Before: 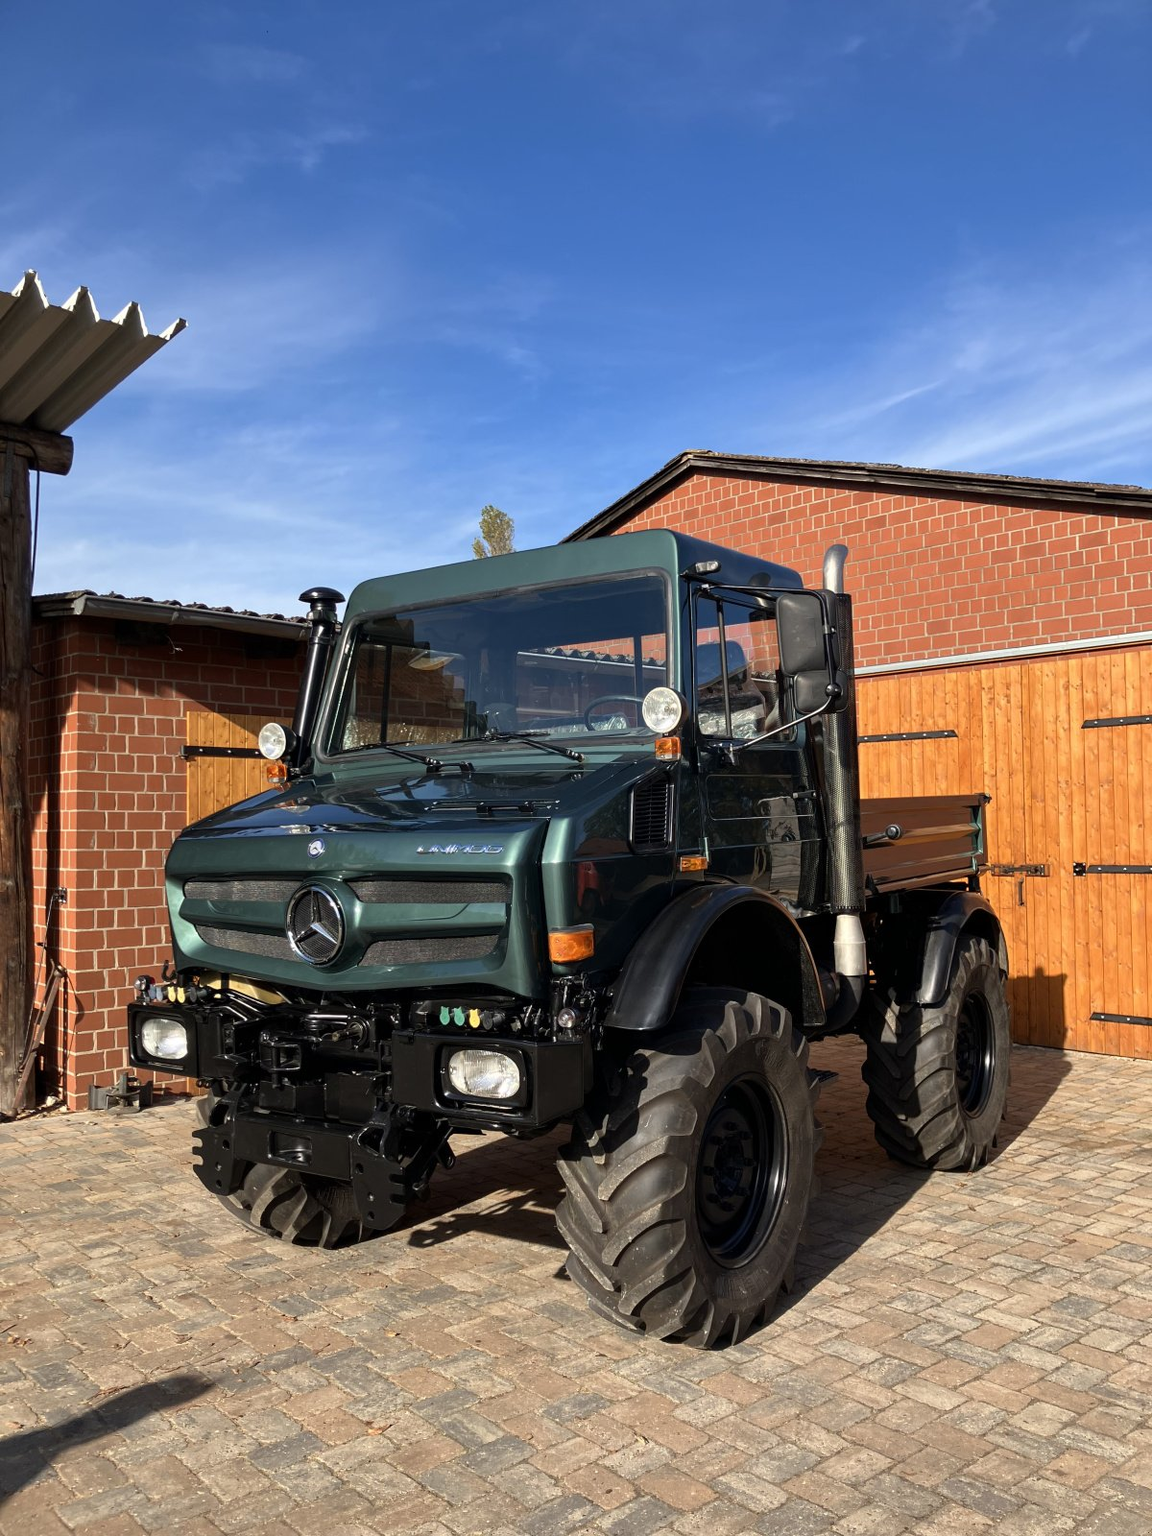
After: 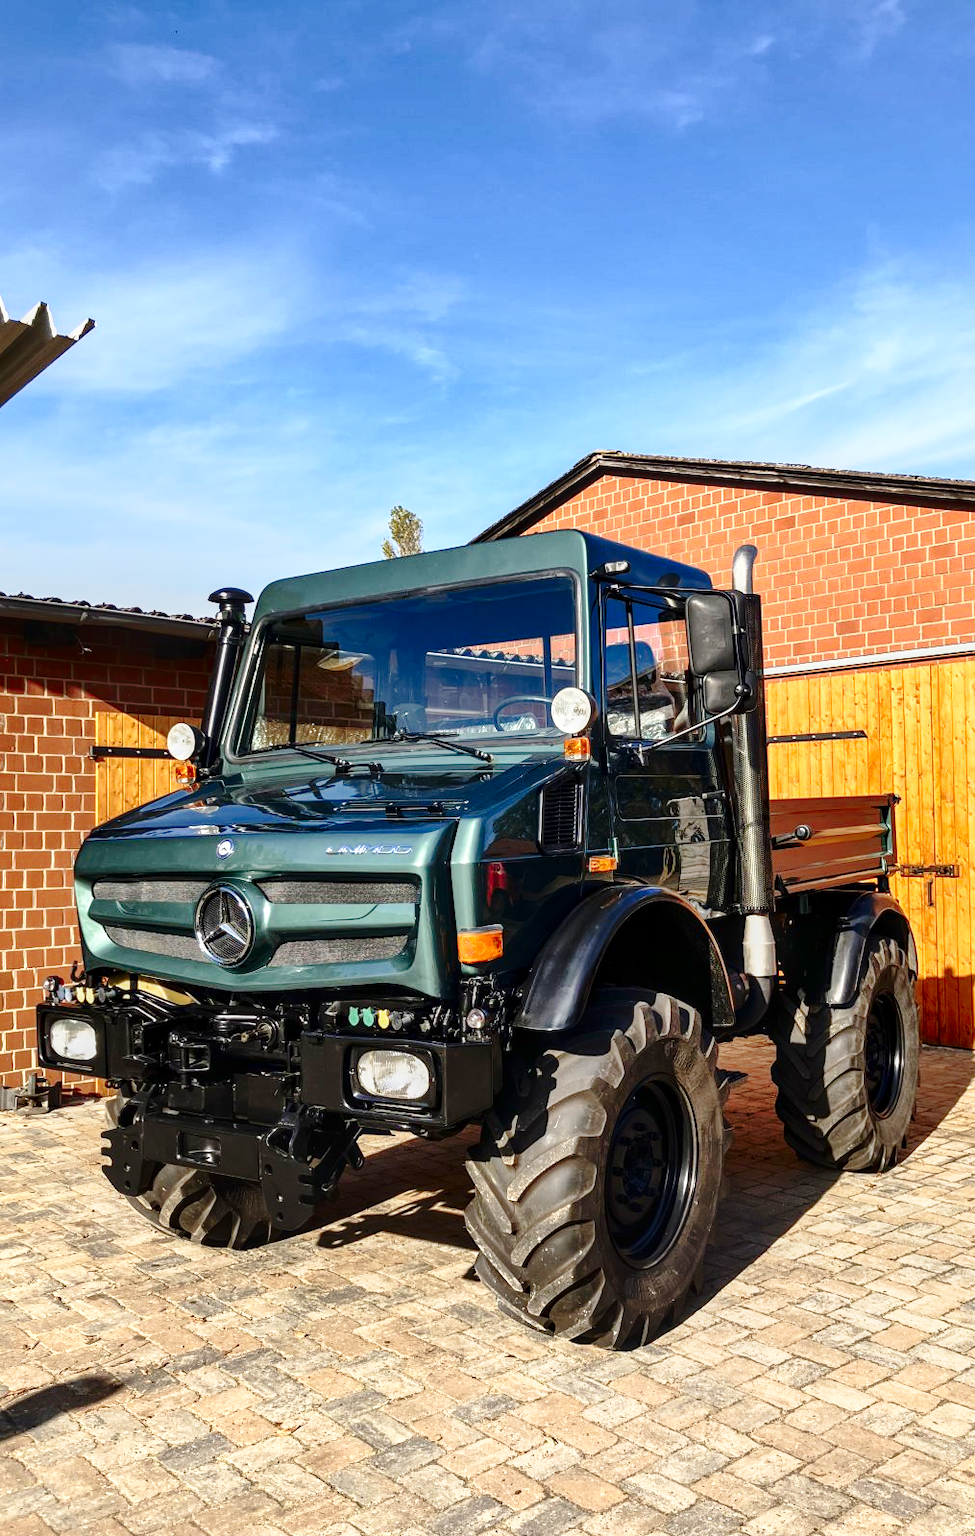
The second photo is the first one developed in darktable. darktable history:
exposure: exposure -0.04 EV, compensate exposure bias true, compensate highlight preservation false
local contrast: detail 130%
contrast brightness saturation: contrast 0.297
shadows and highlights: on, module defaults
crop: left 7.982%, right 7.402%
base curve: curves: ch0 [(0, 0) (0.036, 0.037) (0.121, 0.228) (0.46, 0.76) (0.859, 0.983) (1, 1)], preserve colors none
tone equalizer: -7 EV -0.614 EV, -6 EV 1.02 EV, -5 EV -0.475 EV, -4 EV 0.465 EV, -3 EV 0.441 EV, -2 EV 0.168 EV, -1 EV -0.165 EV, +0 EV -0.379 EV, smoothing diameter 24.88%, edges refinement/feathering 8.64, preserve details guided filter
